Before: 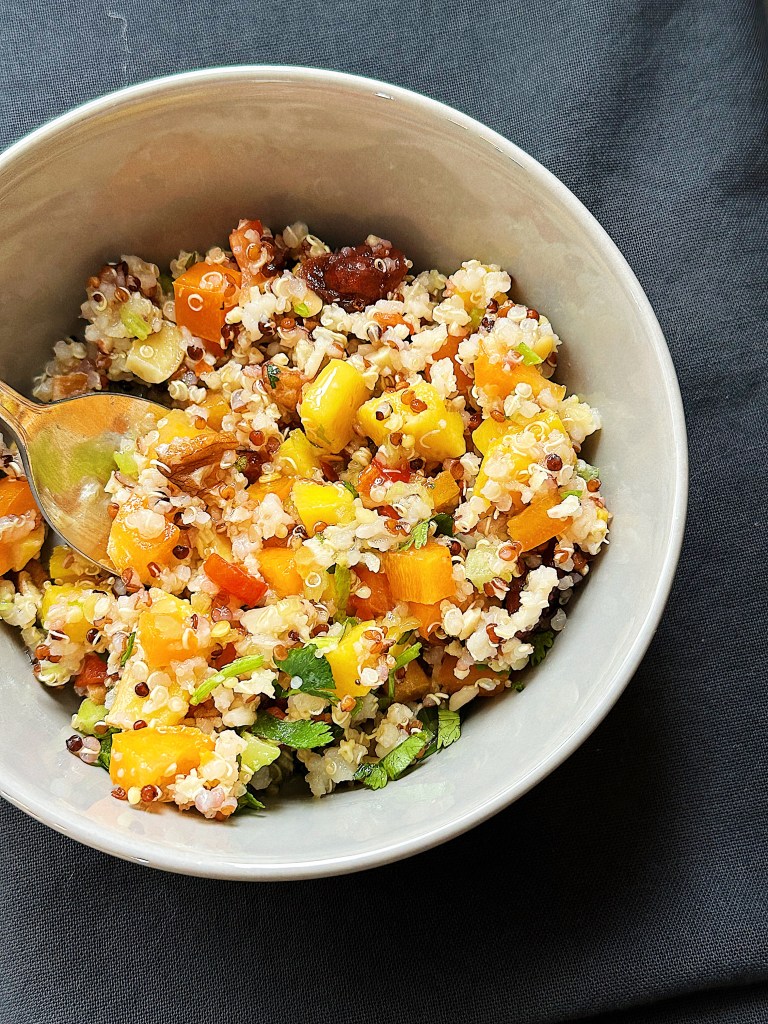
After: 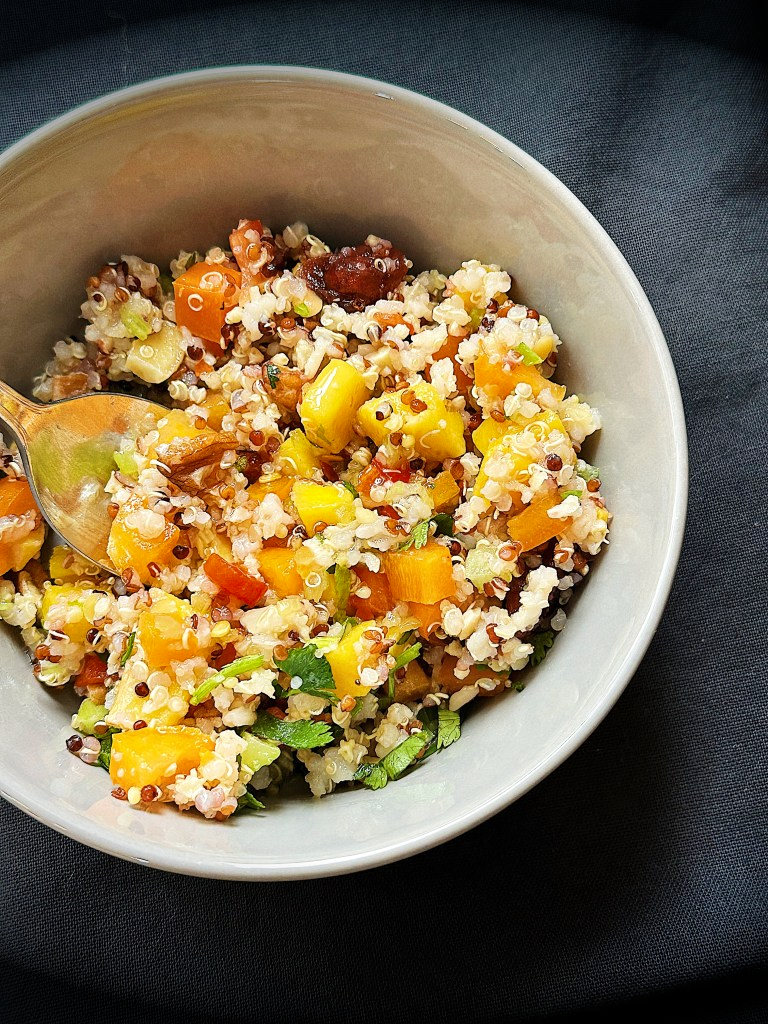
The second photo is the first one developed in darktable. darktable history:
shadows and highlights: white point adjustment 0.846, soften with gaussian
vignetting: fall-off start 100.06%, brightness -0.982, saturation 0.489, width/height ratio 1.325
